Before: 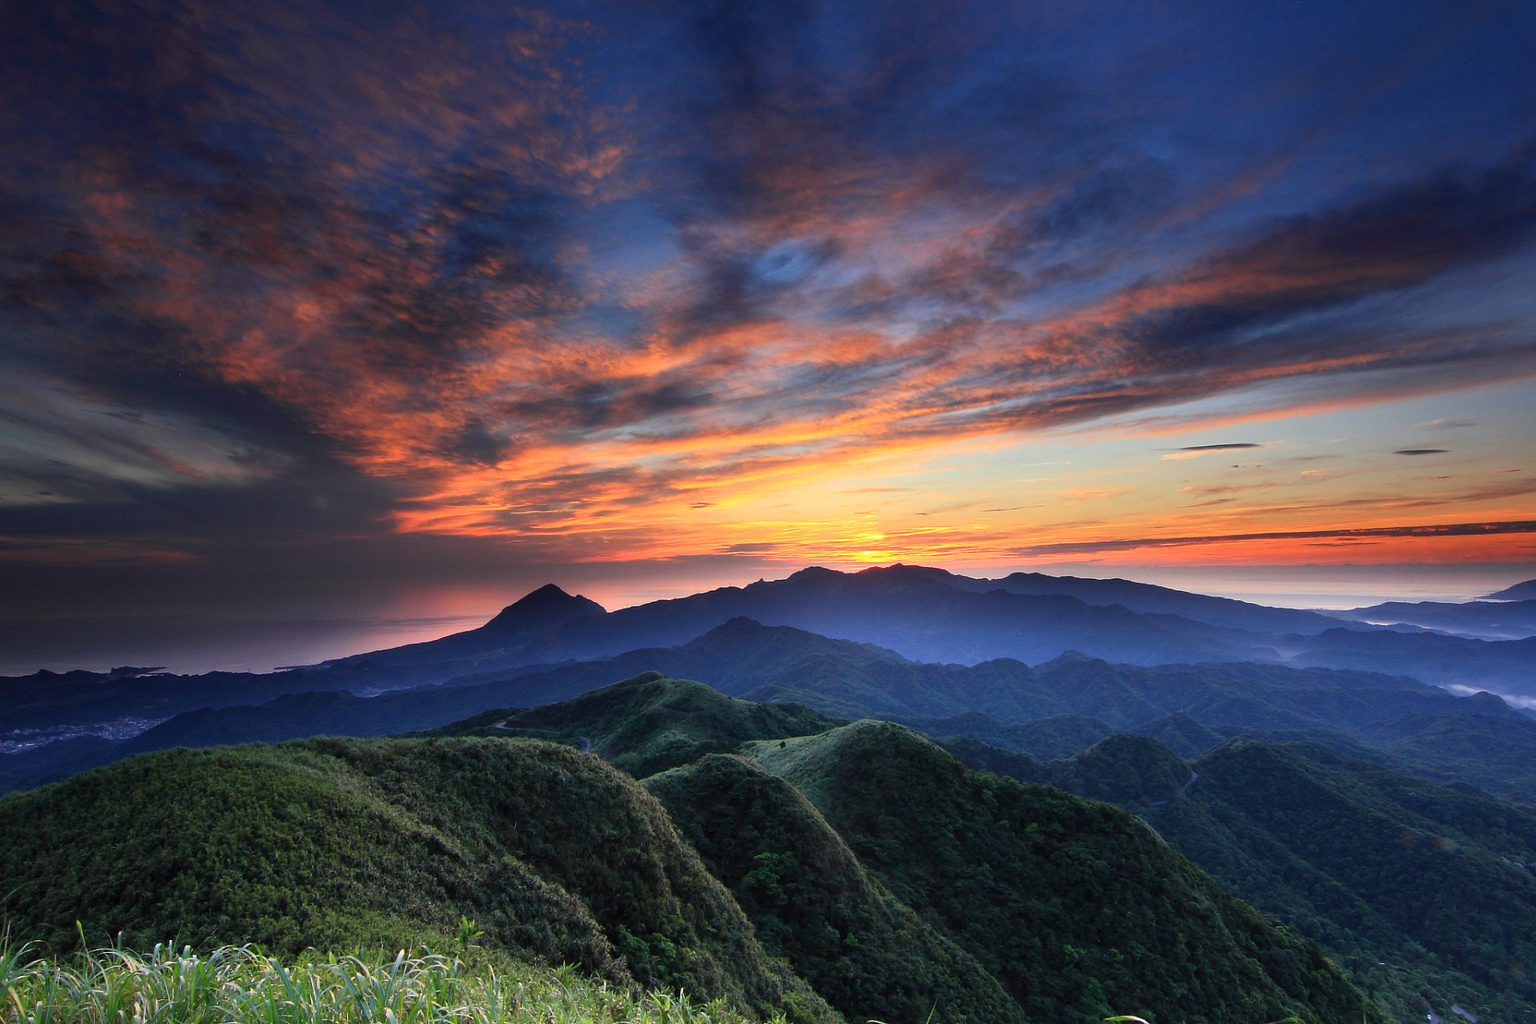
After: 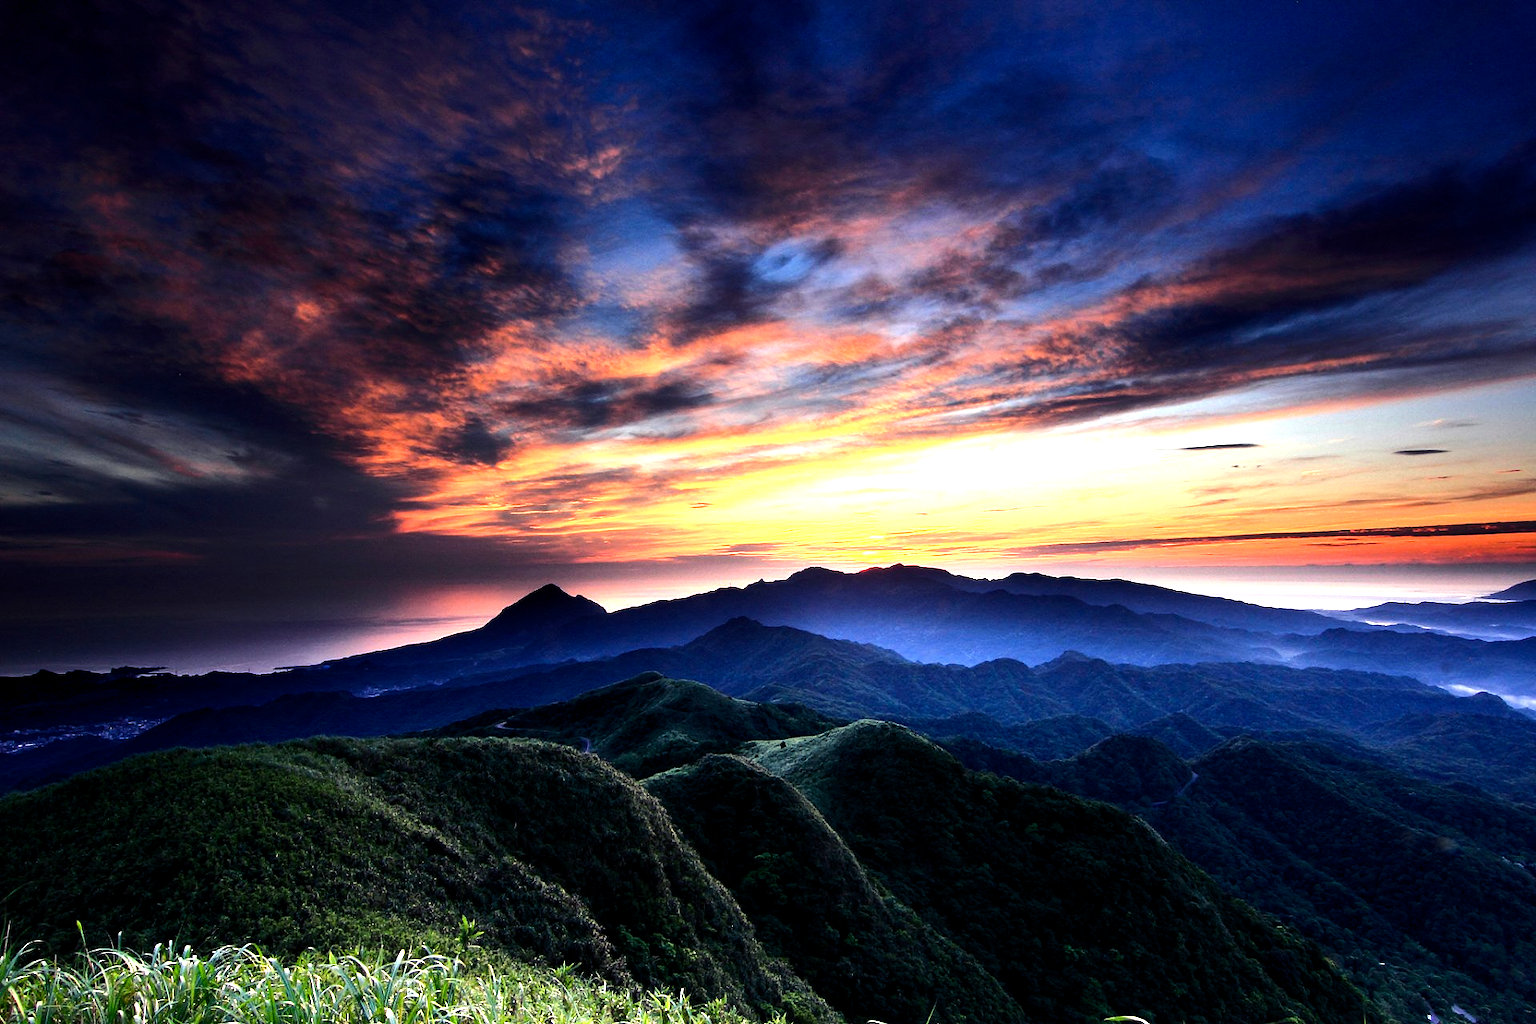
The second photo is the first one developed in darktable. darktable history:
exposure: compensate highlight preservation false
color balance rgb: shadows lift › luminance -21.604%, shadows lift › chroma 6.642%, shadows lift › hue 266.97°, global offset › luminance -0.403%, perceptual saturation grading › global saturation 20%, perceptual saturation grading › highlights -25.206%, perceptual saturation grading › shadows 25.298%, perceptual brilliance grading › highlights 17.397%, perceptual brilliance grading › mid-tones 31.245%, perceptual brilliance grading › shadows -31.861%
tone equalizer: -8 EV -0.759 EV, -7 EV -0.728 EV, -6 EV -0.601 EV, -5 EV -0.424 EV, -3 EV 0.383 EV, -2 EV 0.6 EV, -1 EV 0.675 EV, +0 EV 0.753 EV, edges refinement/feathering 500, mask exposure compensation -1.26 EV, preserve details no
levels: levels [0, 0.492, 0.984]
